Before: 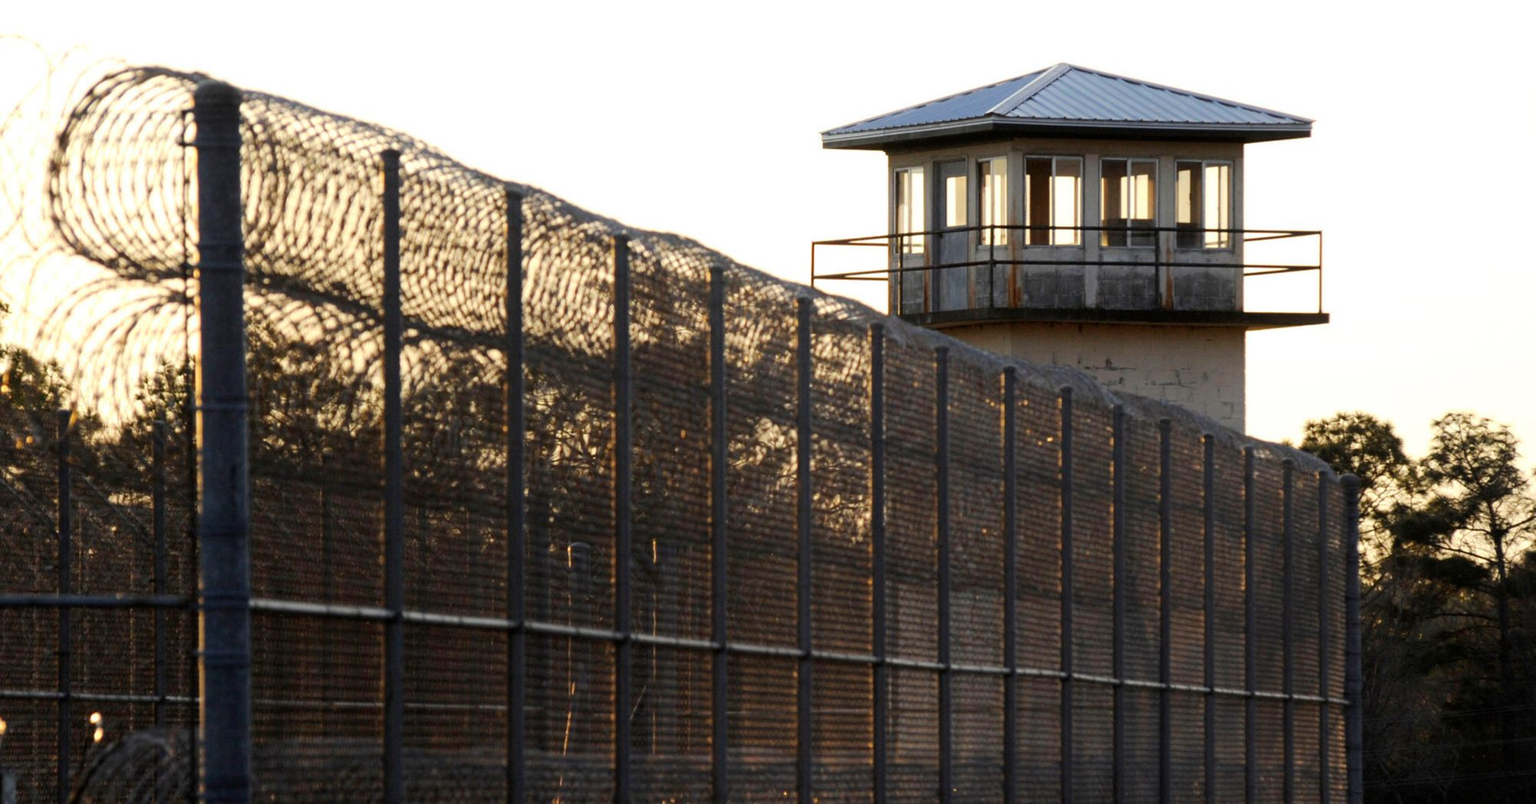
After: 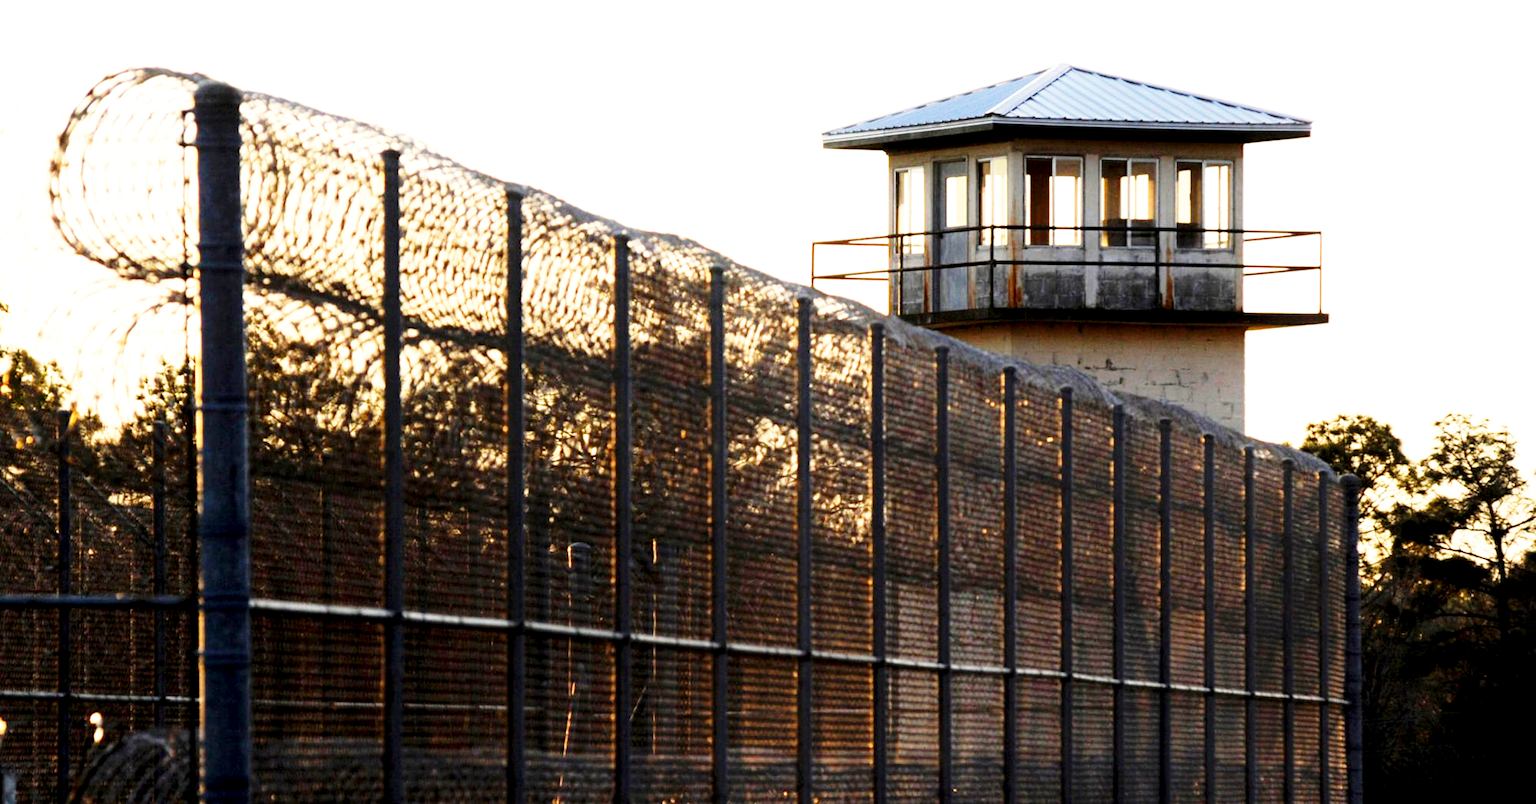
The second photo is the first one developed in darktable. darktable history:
exposure: black level correction 0.007, exposure 0.159 EV, compensate highlight preservation false
base curve: curves: ch0 [(0, 0) (0.026, 0.03) (0.109, 0.232) (0.351, 0.748) (0.669, 0.968) (1, 1)], preserve colors none
